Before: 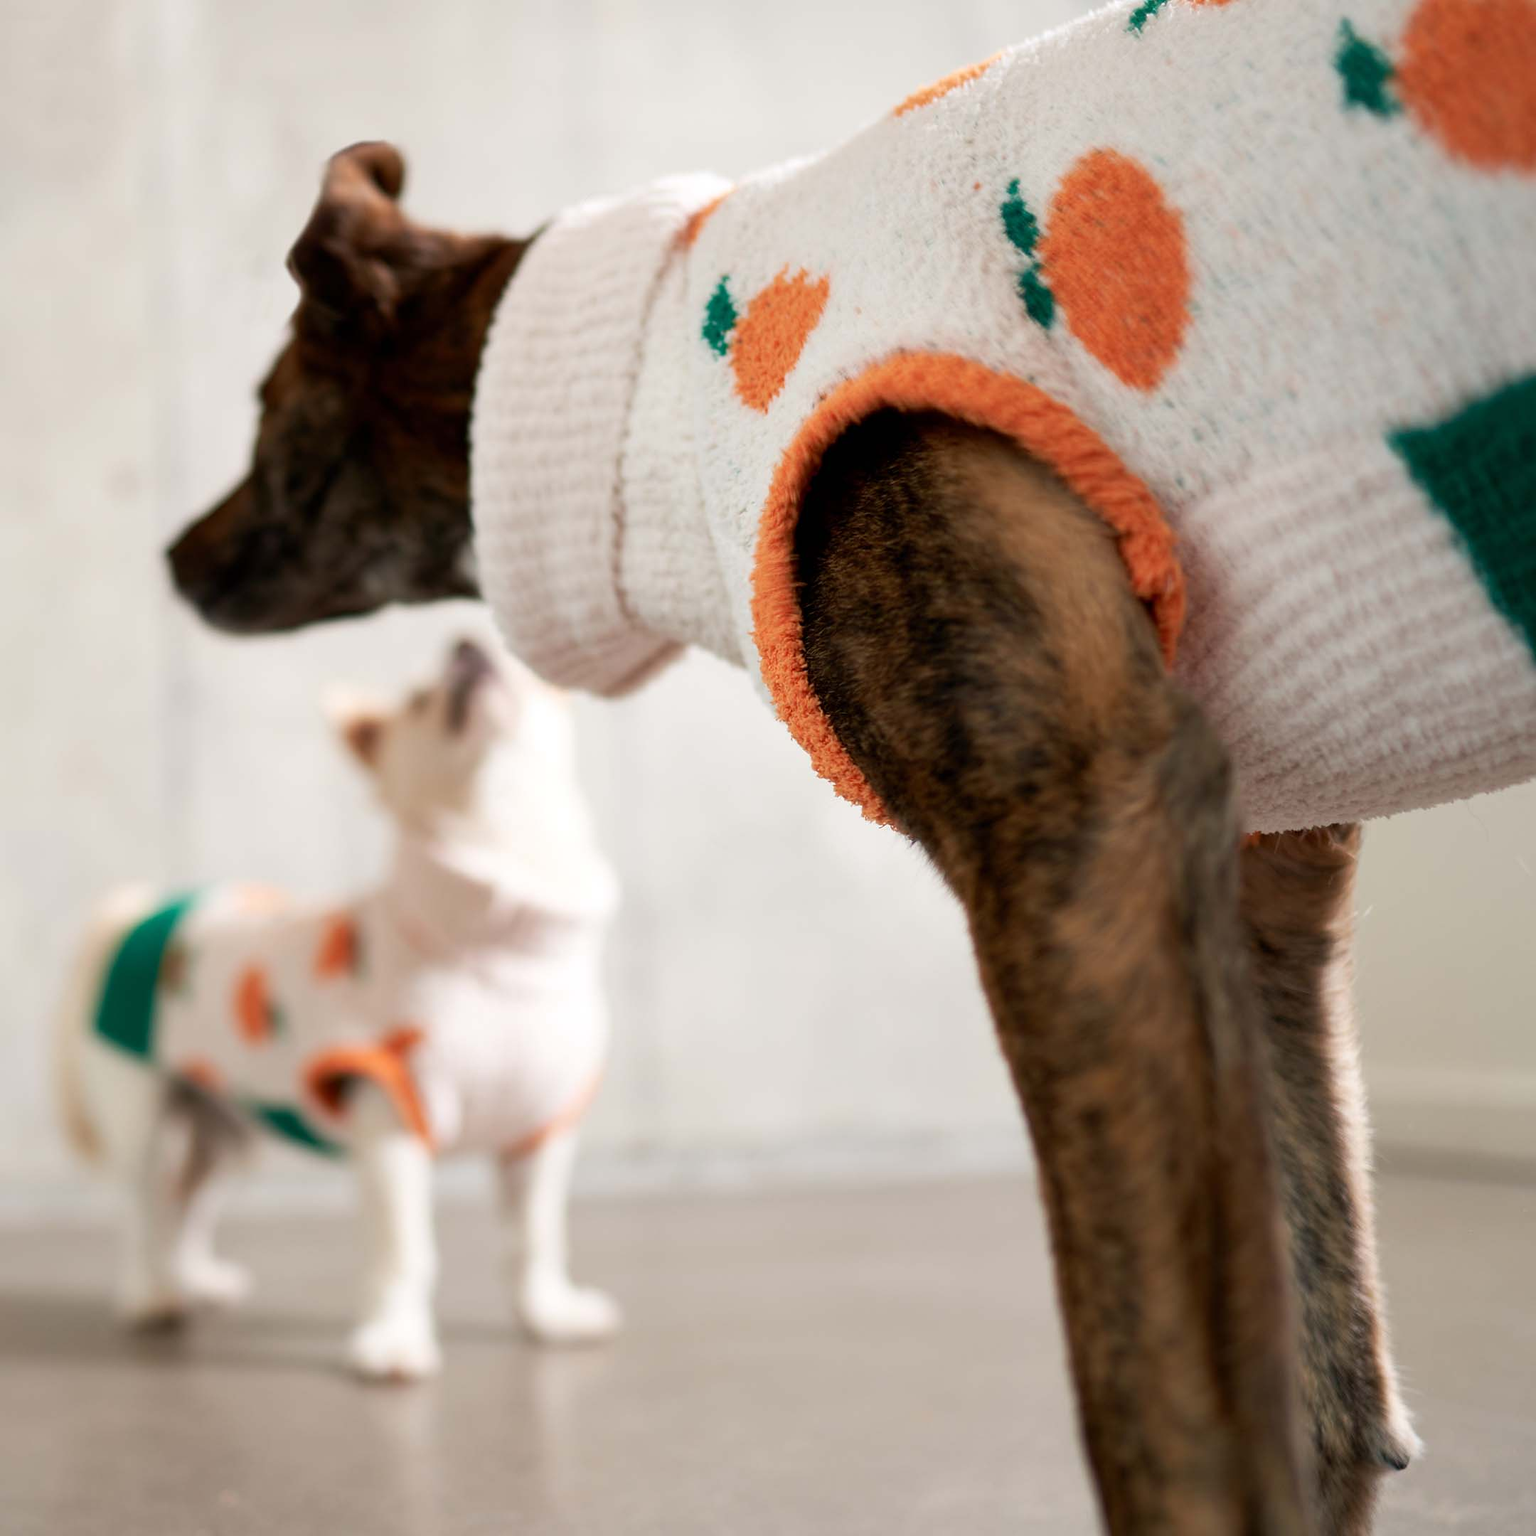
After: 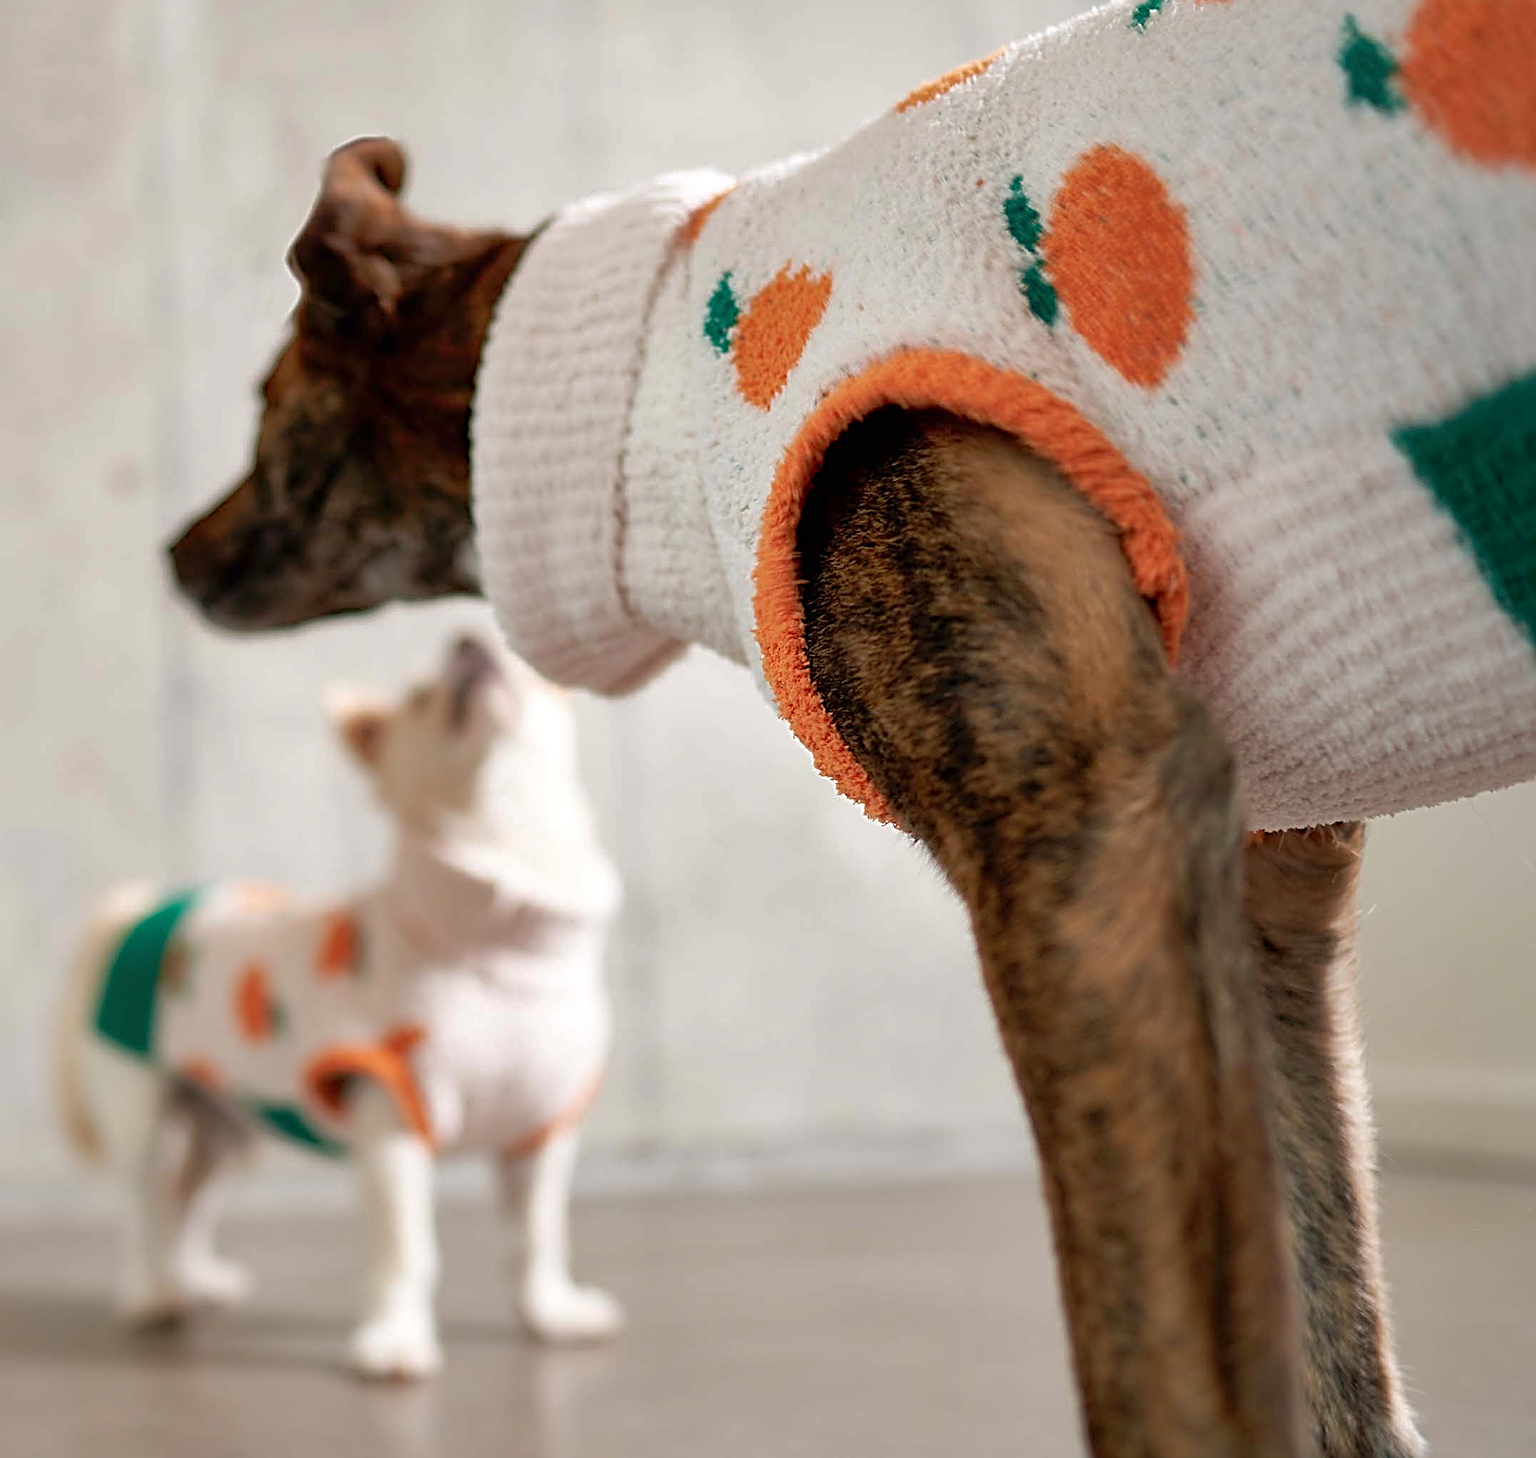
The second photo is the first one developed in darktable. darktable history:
tone equalizer: mask exposure compensation -0.506 EV
sharpen: radius 3.692, amount 0.915
crop: top 0.3%, right 0.265%, bottom 5.013%
shadows and highlights: on, module defaults
